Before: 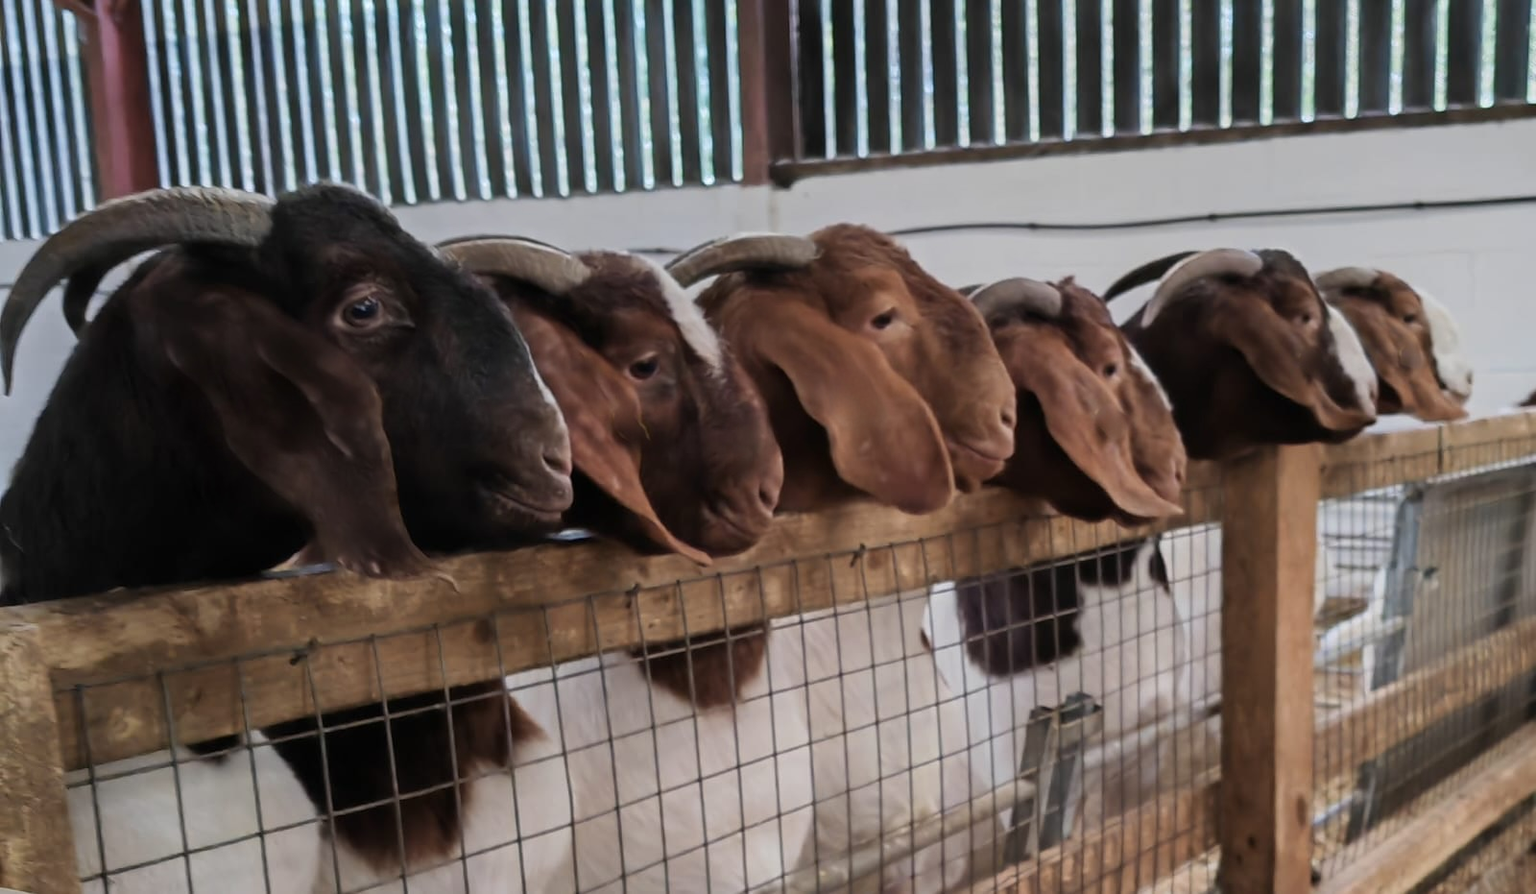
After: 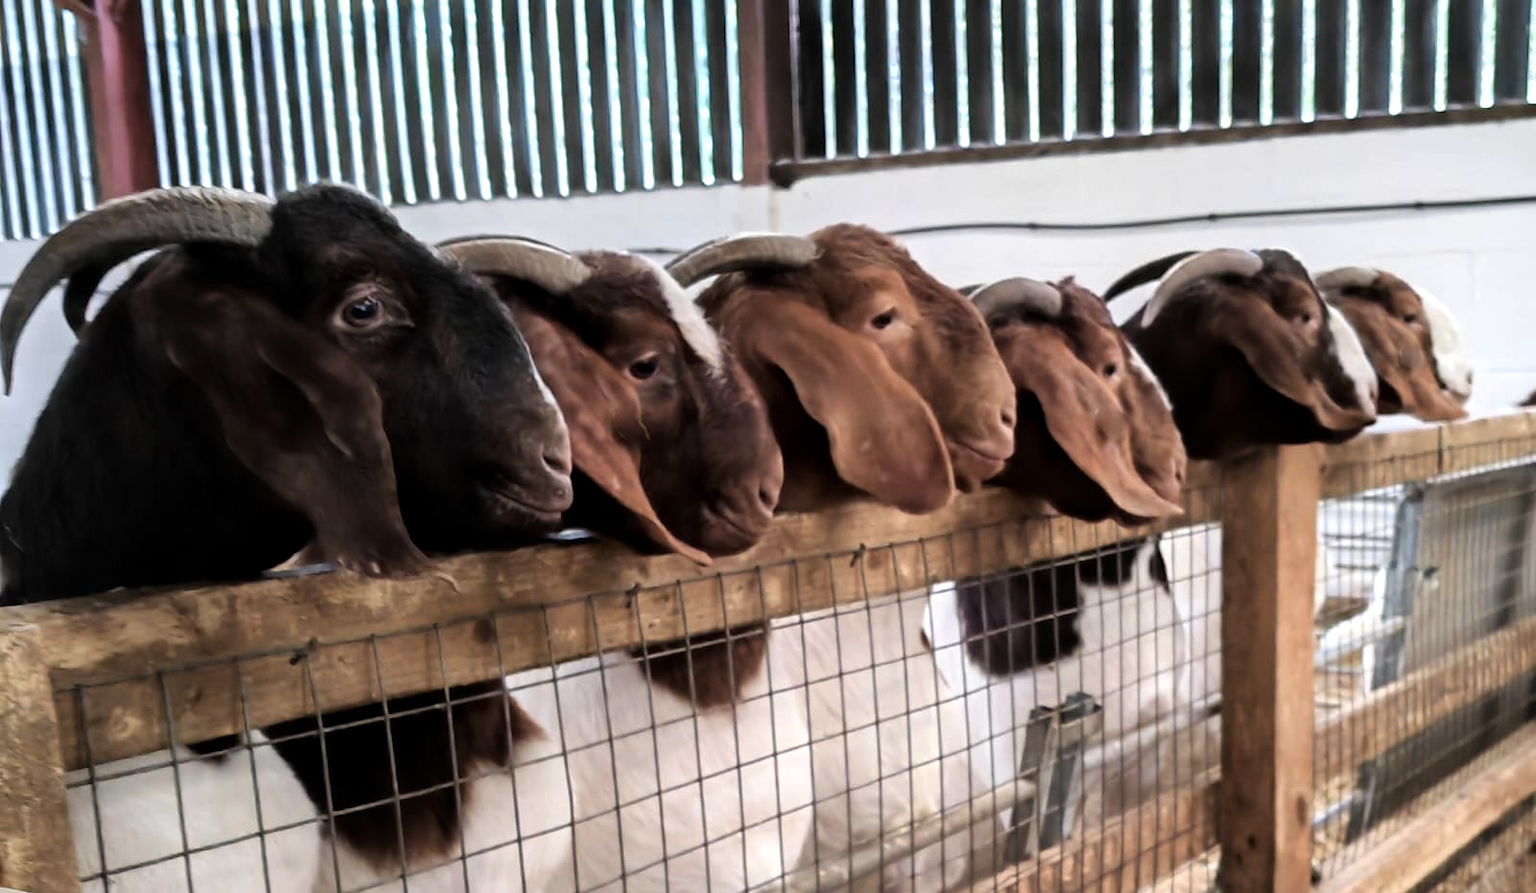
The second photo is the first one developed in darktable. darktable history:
local contrast: mode bilateral grid, contrast 20, coarseness 50, detail 121%, midtone range 0.2
tone equalizer: -8 EV -0.746 EV, -7 EV -0.701 EV, -6 EV -0.61 EV, -5 EV -0.374 EV, -3 EV 0.371 EV, -2 EV 0.6 EV, -1 EV 0.694 EV, +0 EV 0.777 EV
